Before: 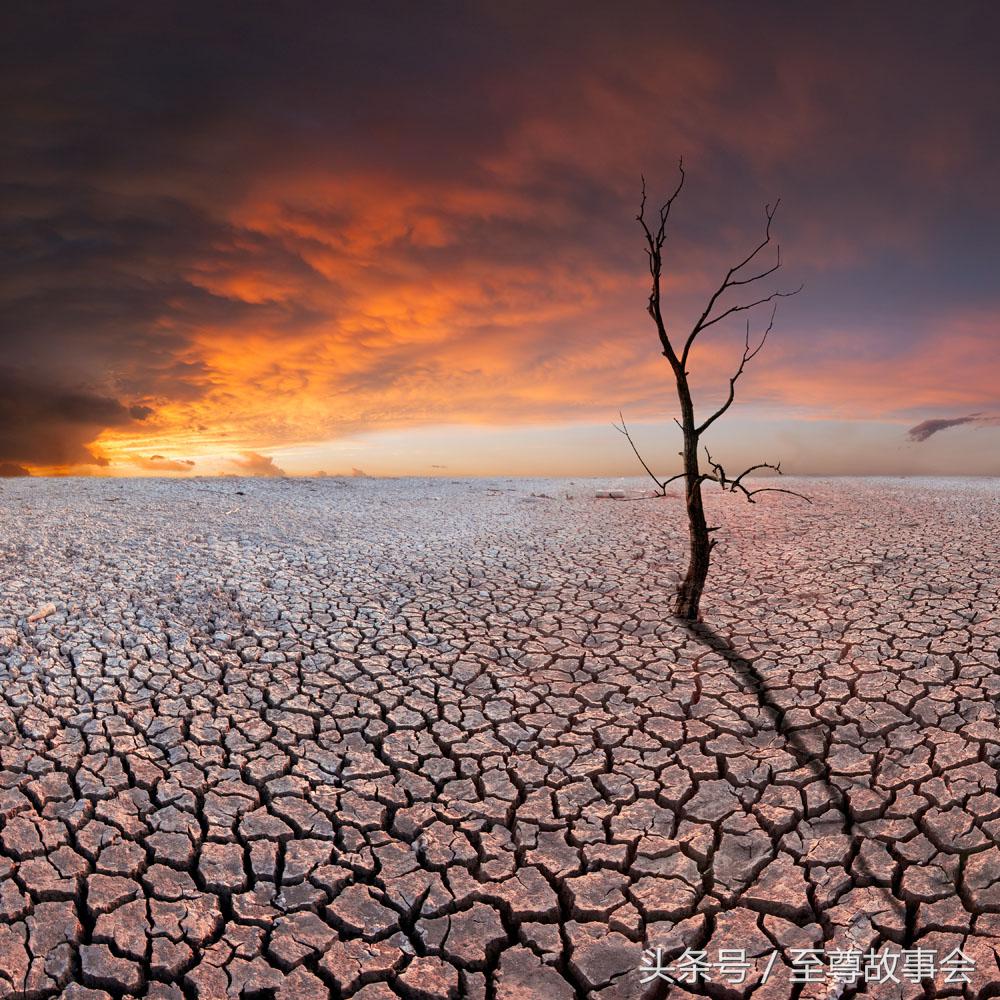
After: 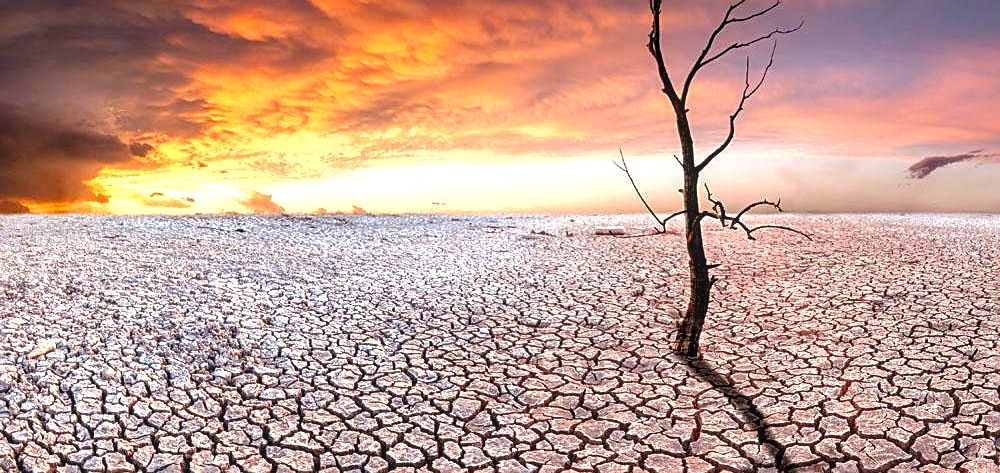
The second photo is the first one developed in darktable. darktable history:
sharpen: on, module defaults
exposure: black level correction 0.001, exposure 1.051 EV, compensate highlight preservation false
shadows and highlights: soften with gaussian
crop and rotate: top 26.346%, bottom 26.289%
tone curve: curves: ch0 [(0, 0) (0.003, 0.005) (0.011, 0.006) (0.025, 0.013) (0.044, 0.027) (0.069, 0.042) (0.1, 0.06) (0.136, 0.085) (0.177, 0.118) (0.224, 0.171) (0.277, 0.239) (0.335, 0.314) (0.399, 0.394) (0.468, 0.473) (0.543, 0.552) (0.623, 0.64) (0.709, 0.718) (0.801, 0.801) (0.898, 0.882) (1, 1)], preserve colors none
local contrast: on, module defaults
velvia: strength 10.19%
